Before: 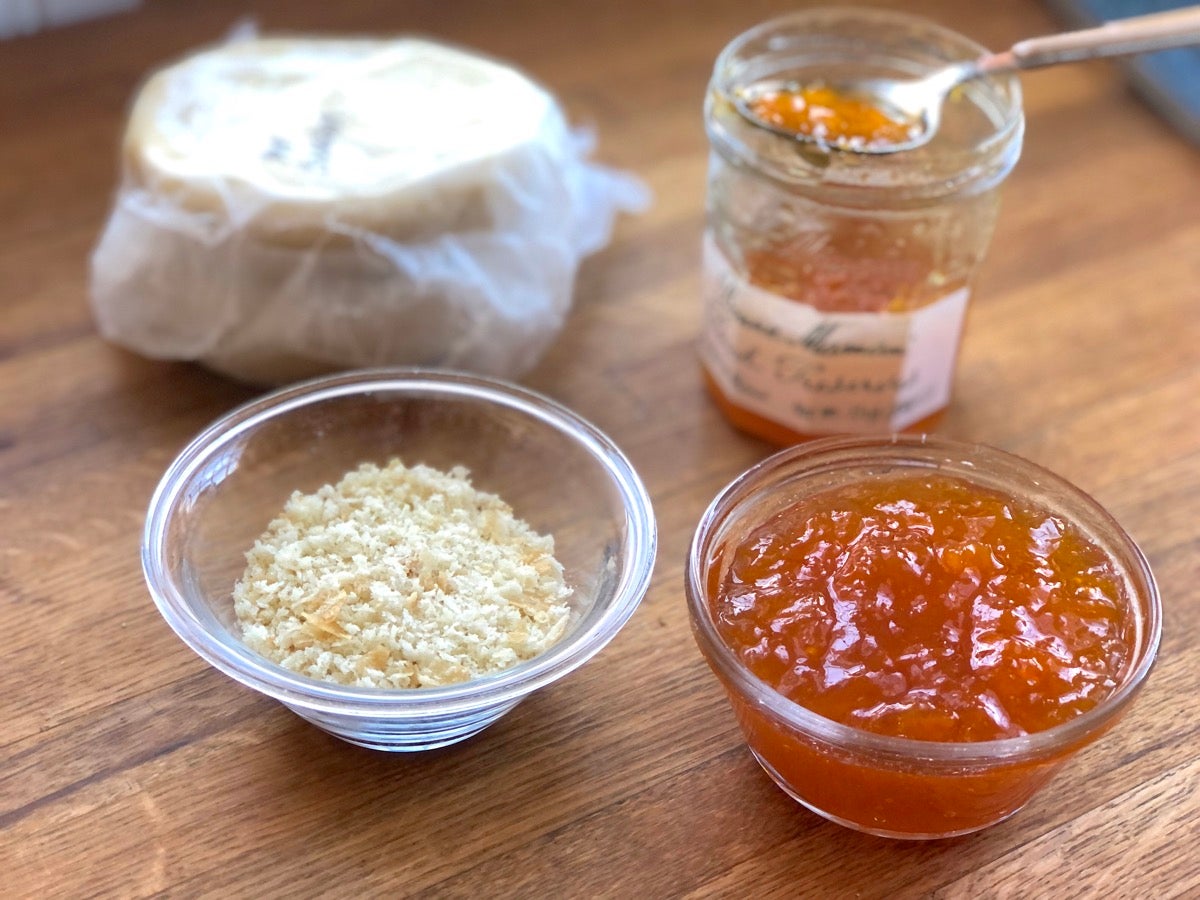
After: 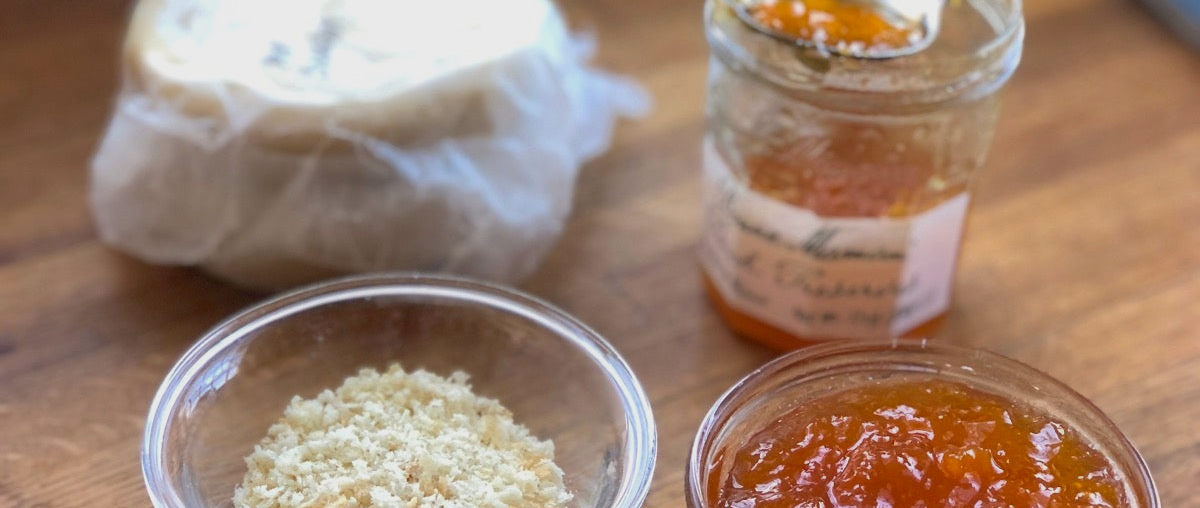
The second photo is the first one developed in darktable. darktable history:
crop and rotate: top 10.562%, bottom 32.913%
tone equalizer: -8 EV 0.222 EV, -7 EV 0.451 EV, -6 EV 0.39 EV, -5 EV 0.271 EV, -3 EV -0.269 EV, -2 EV -0.394 EV, -1 EV -0.395 EV, +0 EV -0.276 EV
